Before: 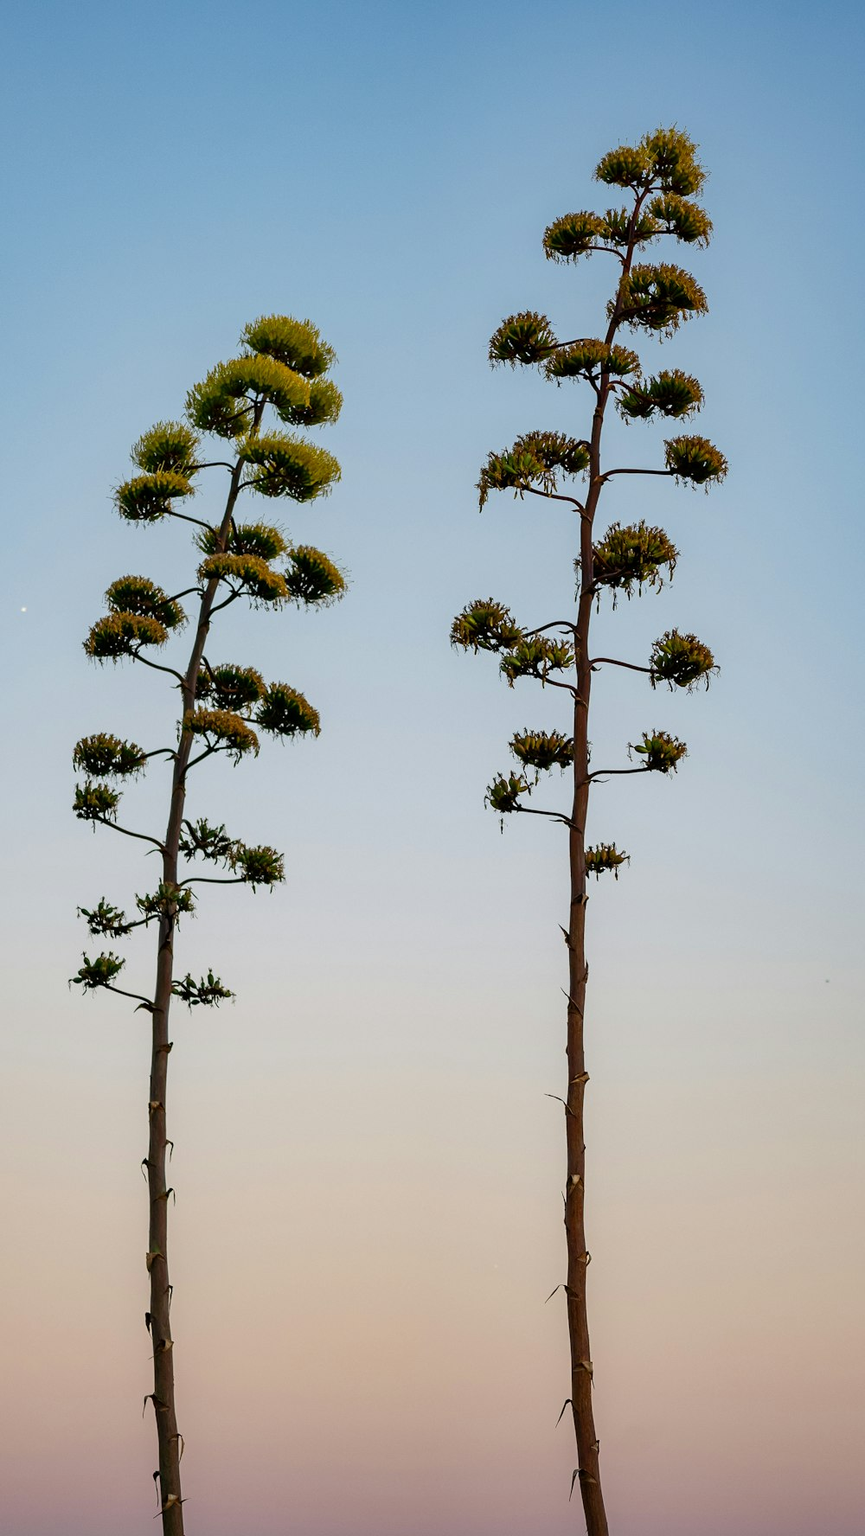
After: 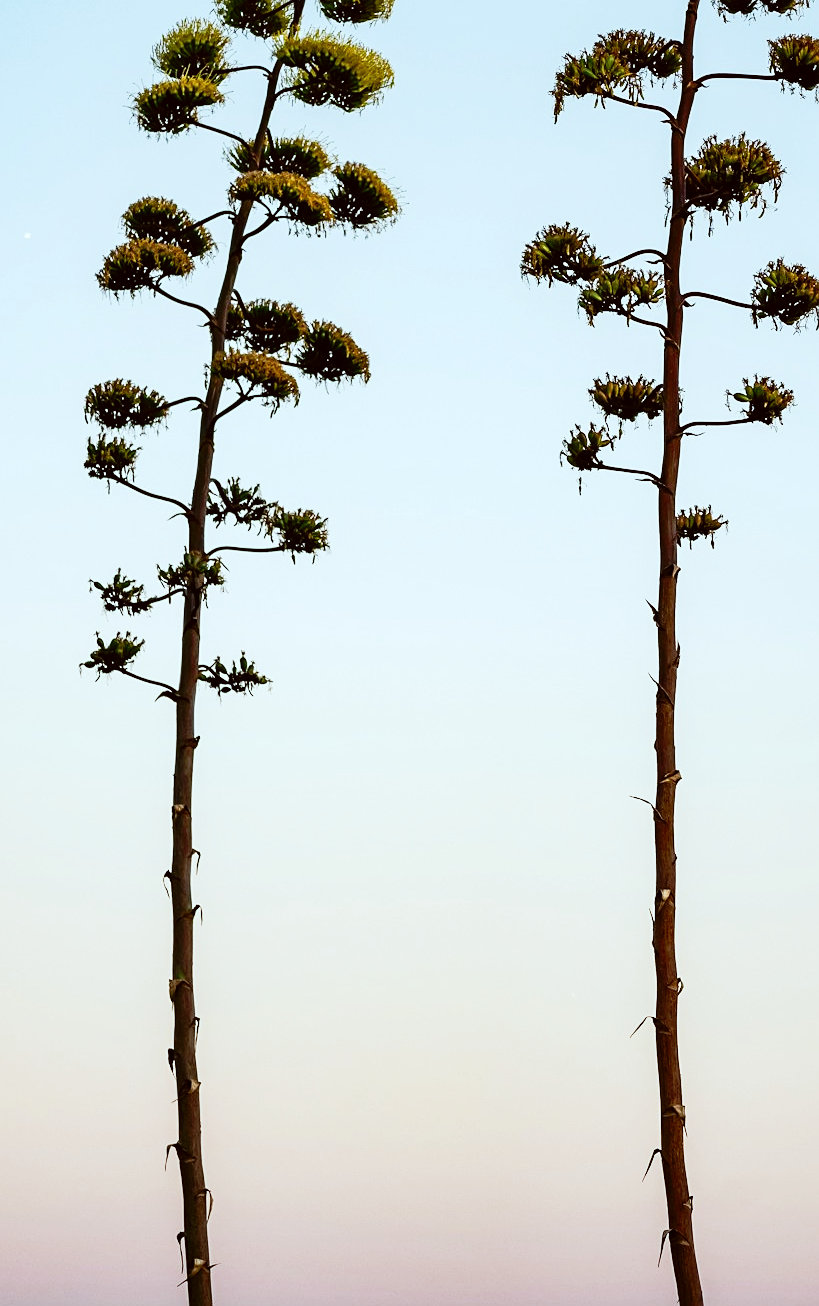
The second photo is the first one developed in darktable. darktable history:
crop: top 26.423%, right 18.006%
sharpen: amount 0.207
tone curve: curves: ch0 [(0, 0.005) (0.103, 0.097) (0.18, 0.22) (0.4, 0.485) (0.5, 0.612) (0.668, 0.787) (0.823, 0.894) (1, 0.971)]; ch1 [(0, 0) (0.172, 0.123) (0.324, 0.253) (0.396, 0.388) (0.478, 0.461) (0.499, 0.498) (0.522, 0.528) (0.618, 0.649) (0.753, 0.821) (1, 1)]; ch2 [(0, 0) (0.411, 0.424) (0.496, 0.501) (0.515, 0.514) (0.555, 0.585) (0.641, 0.69) (1, 1)], preserve colors none
tone equalizer: -8 EV -0.726 EV, -7 EV -0.688 EV, -6 EV -0.624 EV, -5 EV -0.416 EV, -3 EV 0.371 EV, -2 EV 0.6 EV, -1 EV 0.684 EV, +0 EV 0.758 EV, edges refinement/feathering 500, mask exposure compensation -1.57 EV, preserve details no
color correction: highlights a* -5.01, highlights b* -4.44, shadows a* 3.78, shadows b* 4.46
